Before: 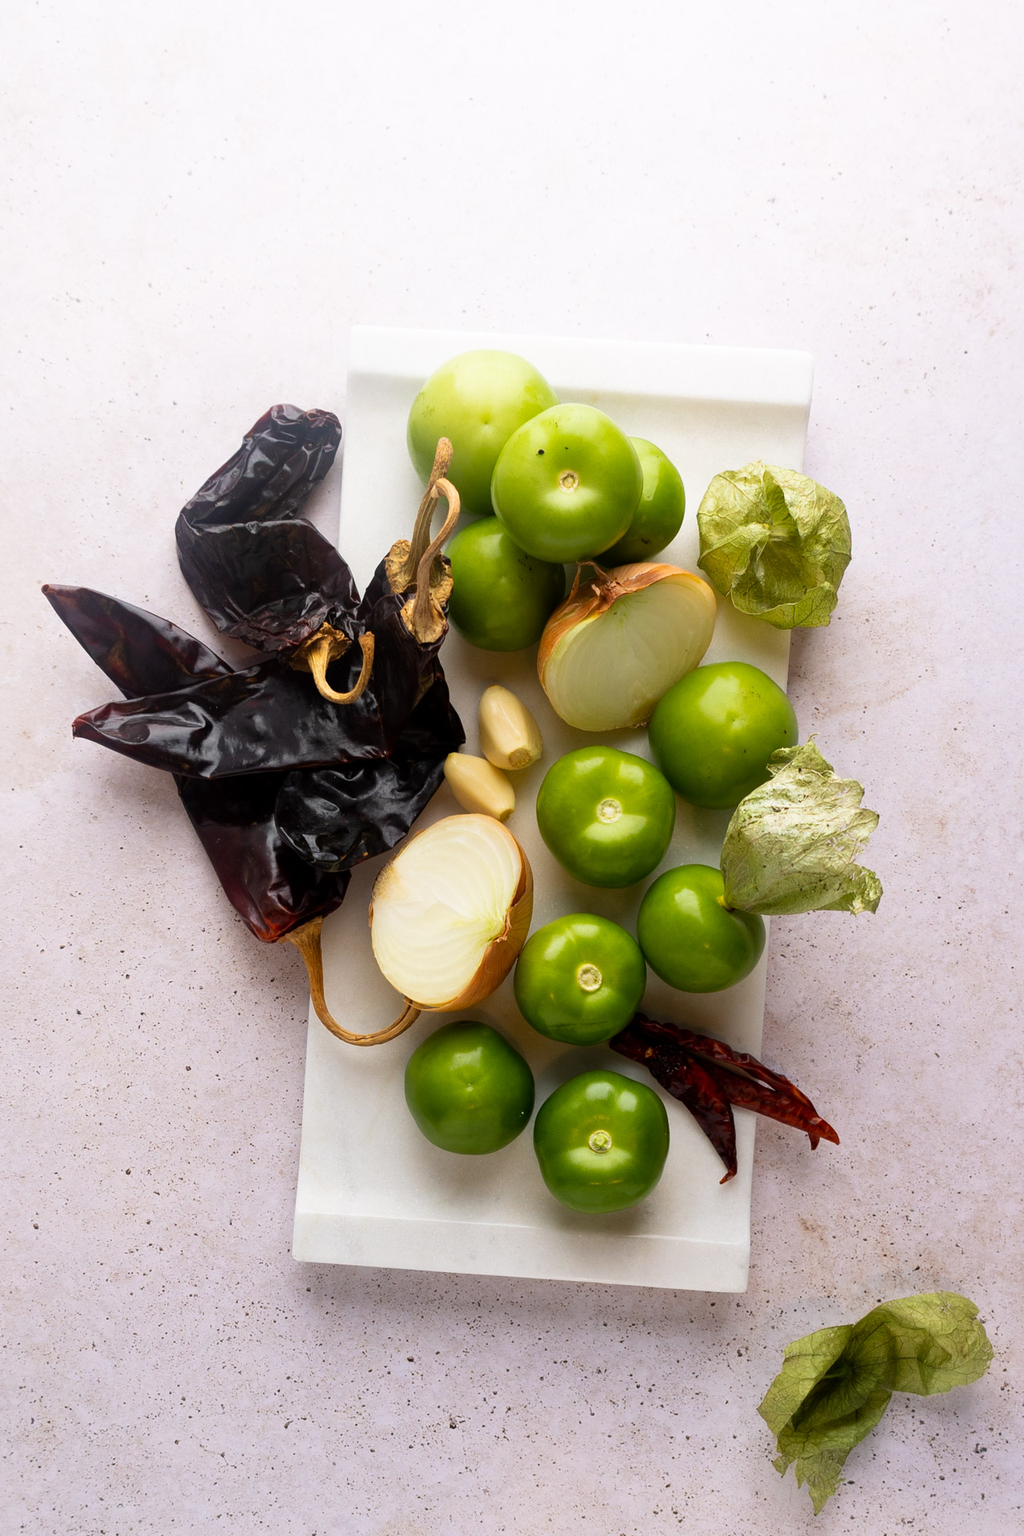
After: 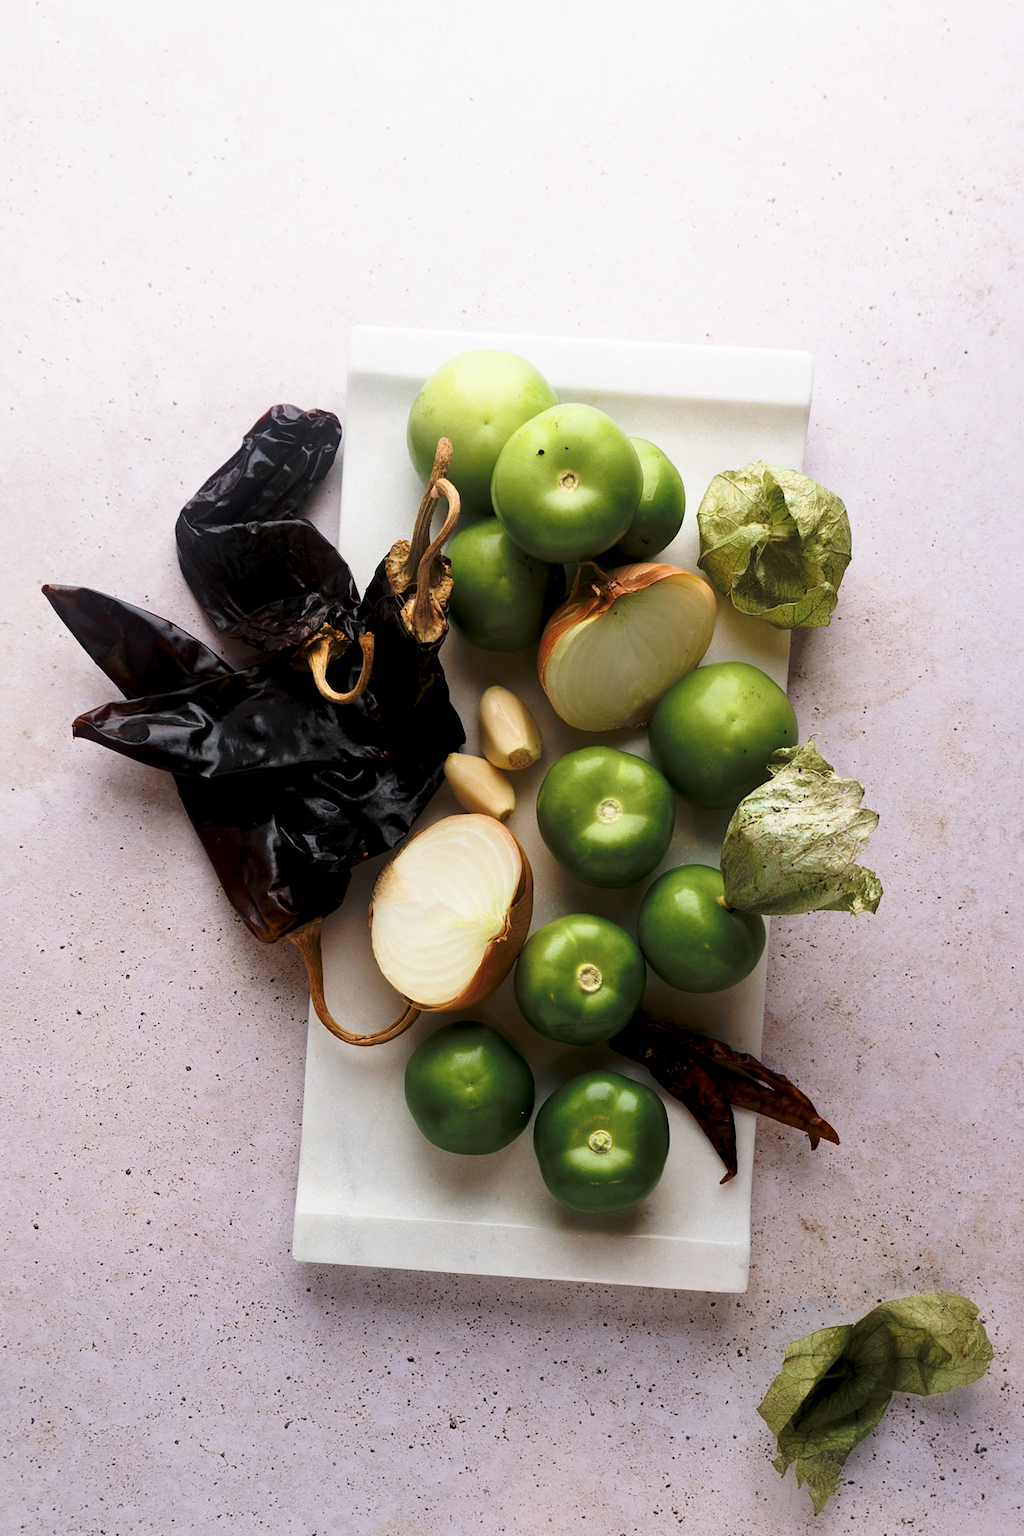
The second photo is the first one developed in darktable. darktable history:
tone curve: curves: ch0 [(0, 0) (0.003, 0.002) (0.011, 0.007) (0.025, 0.015) (0.044, 0.026) (0.069, 0.041) (0.1, 0.059) (0.136, 0.08) (0.177, 0.105) (0.224, 0.132) (0.277, 0.163) (0.335, 0.198) (0.399, 0.253) (0.468, 0.341) (0.543, 0.435) (0.623, 0.532) (0.709, 0.635) (0.801, 0.745) (0.898, 0.873) (1, 1)], preserve colors none
color look up table: target L [79.36, 74.4, 62.18, 44.99, 200.21, 100, 80.32, 69.28, 64.12, 59.18, 53.03, 50.32, 45.62, 37.32, 53.61, 48.66, 37.57, 37.23, 25.74, 17.06, 71.69, 68.22, 51.55, 46.2, 0 ×25], target a [-1.061, -14.54, -27.66, -9.669, -0.029, 0, 0.105, 13.85, 16.03, 32.94, -0.294, 45.31, 43.21, 14.89, 6.469, 44.51, 12.3, -0.424, 24.79, -0.276, -22.64, -0.977, -13.91, -3.263, 0 ×25], target b [-0.653, 31.6, 17.8, 12.72, 0.364, -0.004, 42.51, 45.27, 13.01, 44.27, -0.234, 20, 37.38, 16.8, -20.54, -7.501, -41.35, -0.719, -21.6, -0.582, -3.051, -0.941, -21.57, -22.45, 0 ×25], num patches 24
